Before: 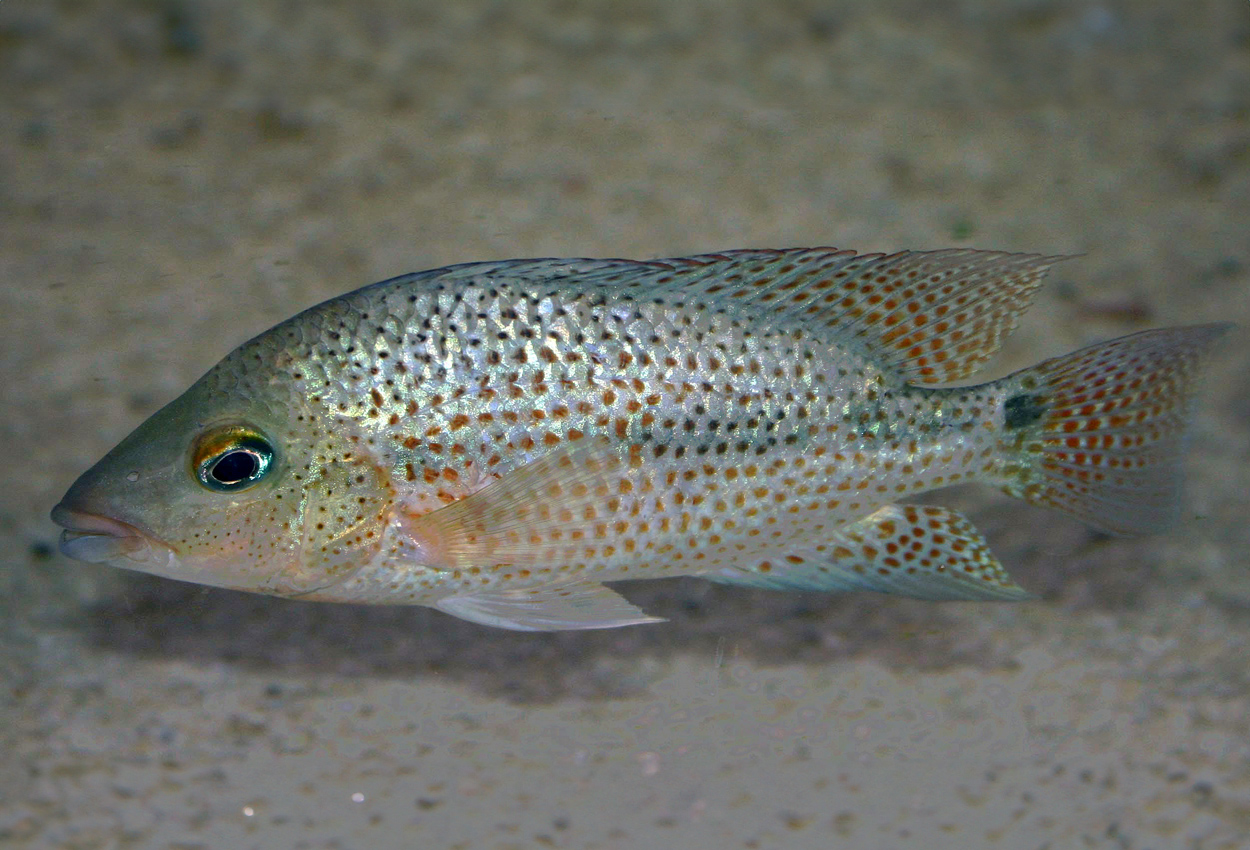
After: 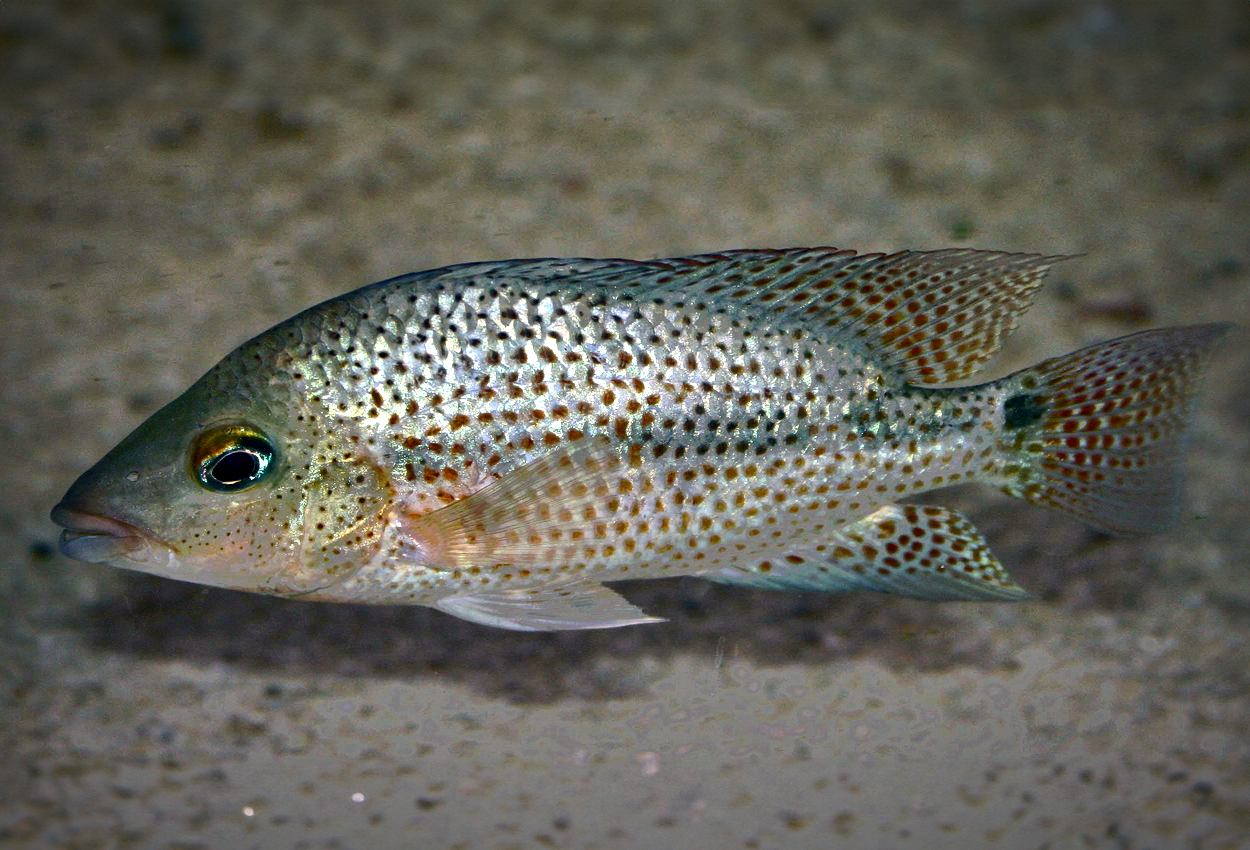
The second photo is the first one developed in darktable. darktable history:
color balance rgb: shadows lift › luminance 0.777%, shadows lift › chroma 0.499%, shadows lift › hue 19.8°, highlights gain › chroma 1.066%, highlights gain › hue 60.19°, perceptual saturation grading › global saturation 20%, perceptual saturation grading › highlights -25.088%, perceptual saturation grading › shadows 25.643%, perceptual brilliance grading › global brilliance 14.188%, perceptual brilliance grading › shadows -34.399%
tone equalizer: -7 EV 0.185 EV, -6 EV 0.119 EV, -5 EV 0.084 EV, -4 EV 0.061 EV, -2 EV -0.021 EV, -1 EV -0.037 EV, +0 EV -0.084 EV
local contrast: mode bilateral grid, contrast 24, coarseness 59, detail 152%, midtone range 0.2
vignetting: saturation -0.023, automatic ratio true
